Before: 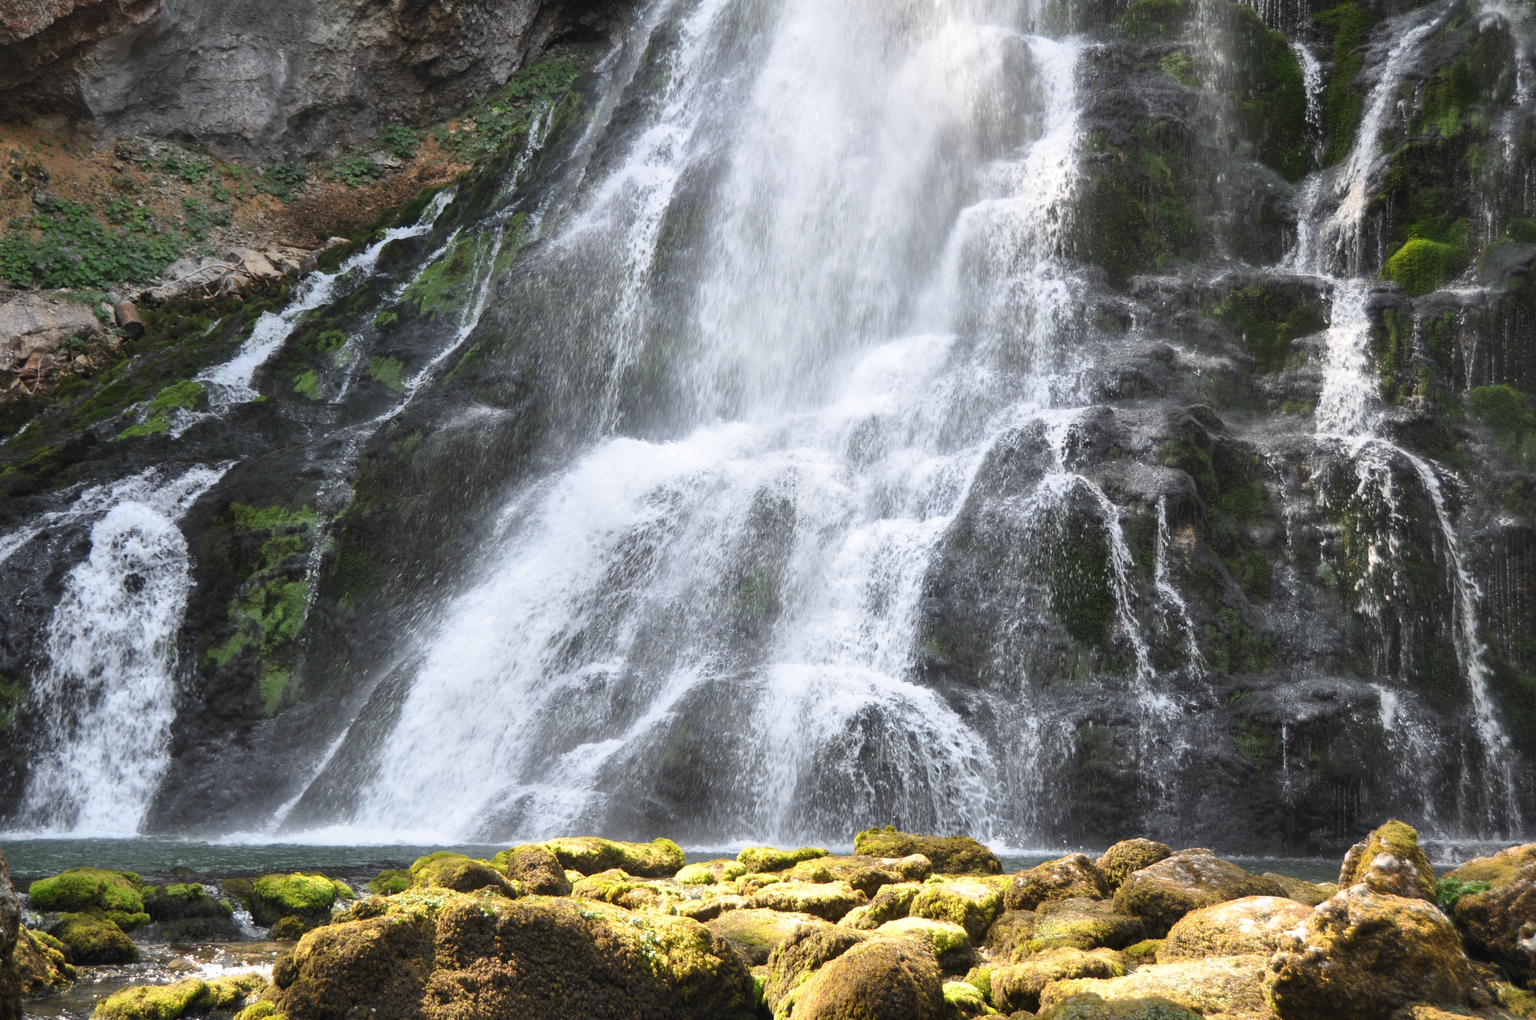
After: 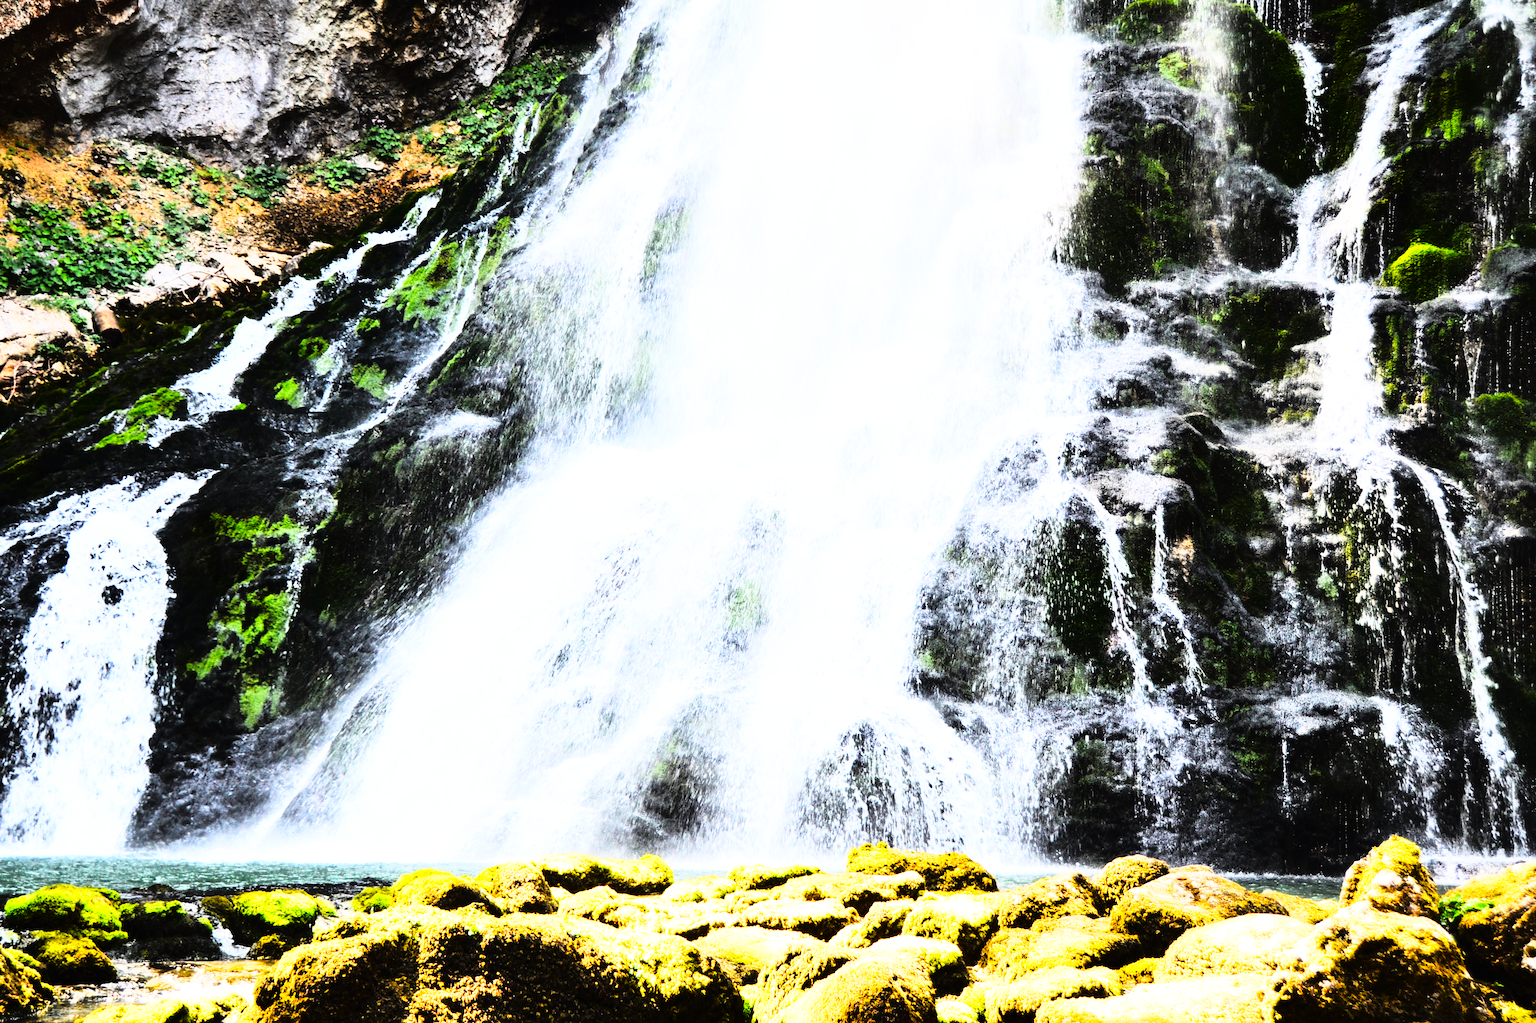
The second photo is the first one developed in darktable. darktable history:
base curve: curves: ch0 [(0, 0) (0.007, 0.004) (0.027, 0.03) (0.046, 0.07) (0.207, 0.54) (0.442, 0.872) (0.673, 0.972) (1, 1)], preserve colors none
color balance rgb: perceptual saturation grading › global saturation 20%, perceptual saturation grading › highlights -25.427%, perceptual saturation grading › shadows 50.252%
tone curve: curves: ch0 [(0, 0) (0.003, 0.01) (0.011, 0.01) (0.025, 0.011) (0.044, 0.014) (0.069, 0.018) (0.1, 0.022) (0.136, 0.026) (0.177, 0.035) (0.224, 0.051) (0.277, 0.085) (0.335, 0.158) (0.399, 0.299) (0.468, 0.457) (0.543, 0.634) (0.623, 0.801) (0.709, 0.904) (0.801, 0.963) (0.898, 0.986) (1, 1)], color space Lab, linked channels, preserve colors none
crop: left 1.629%, right 0.274%, bottom 1.549%
tone equalizer: edges refinement/feathering 500, mask exposure compensation -1.57 EV, preserve details no
